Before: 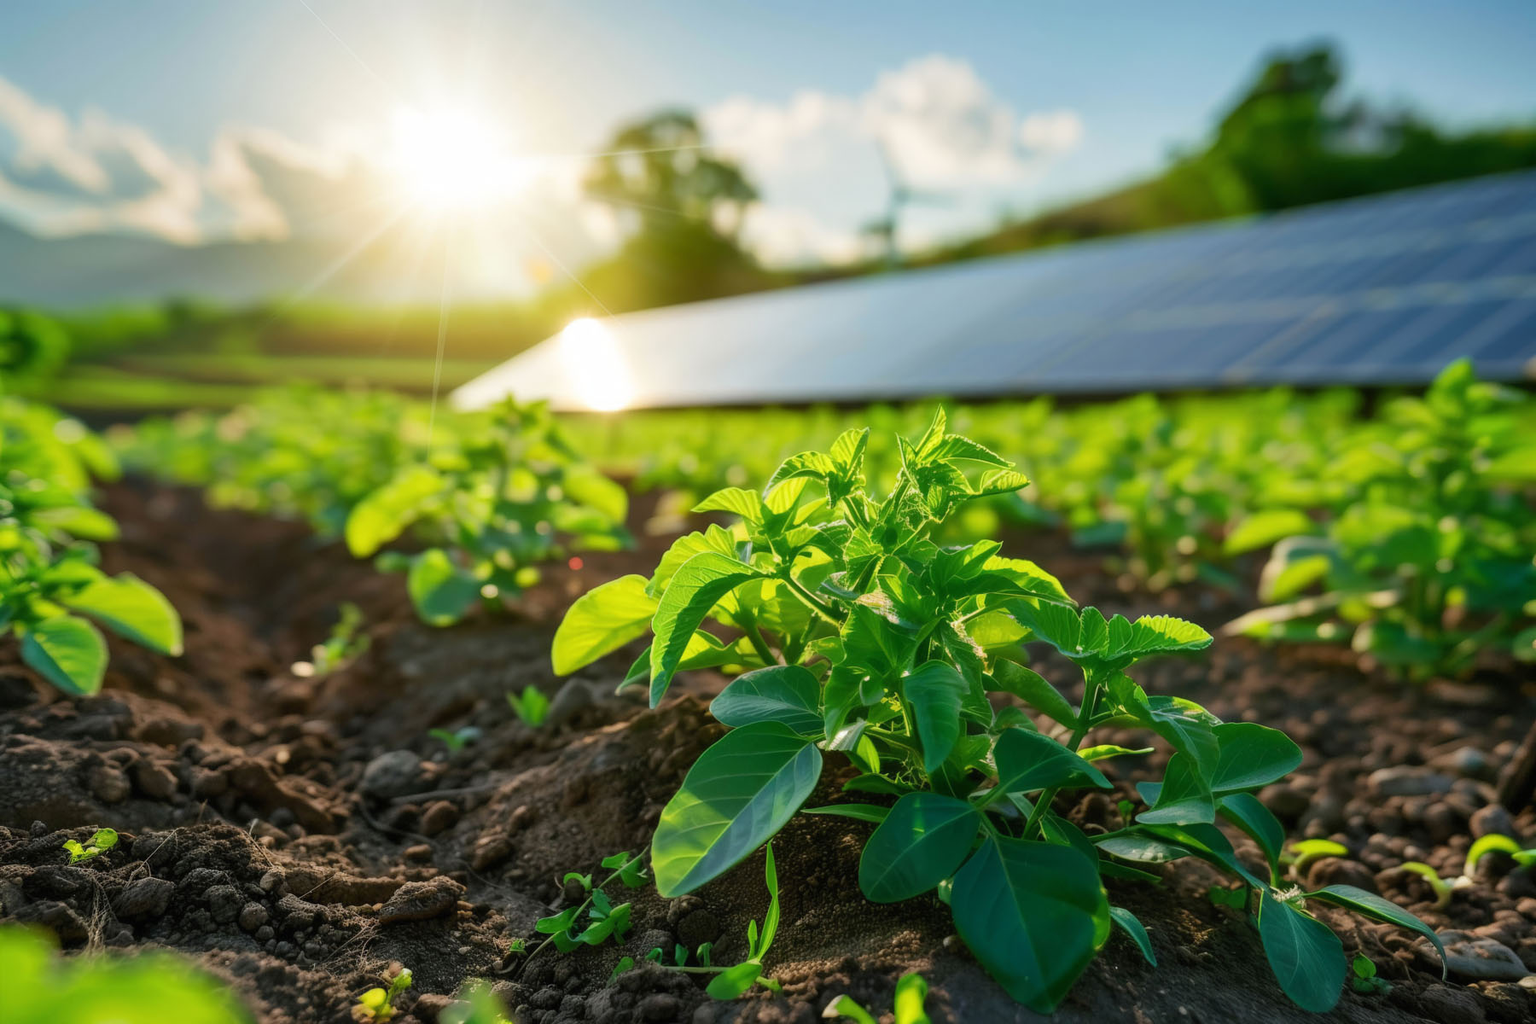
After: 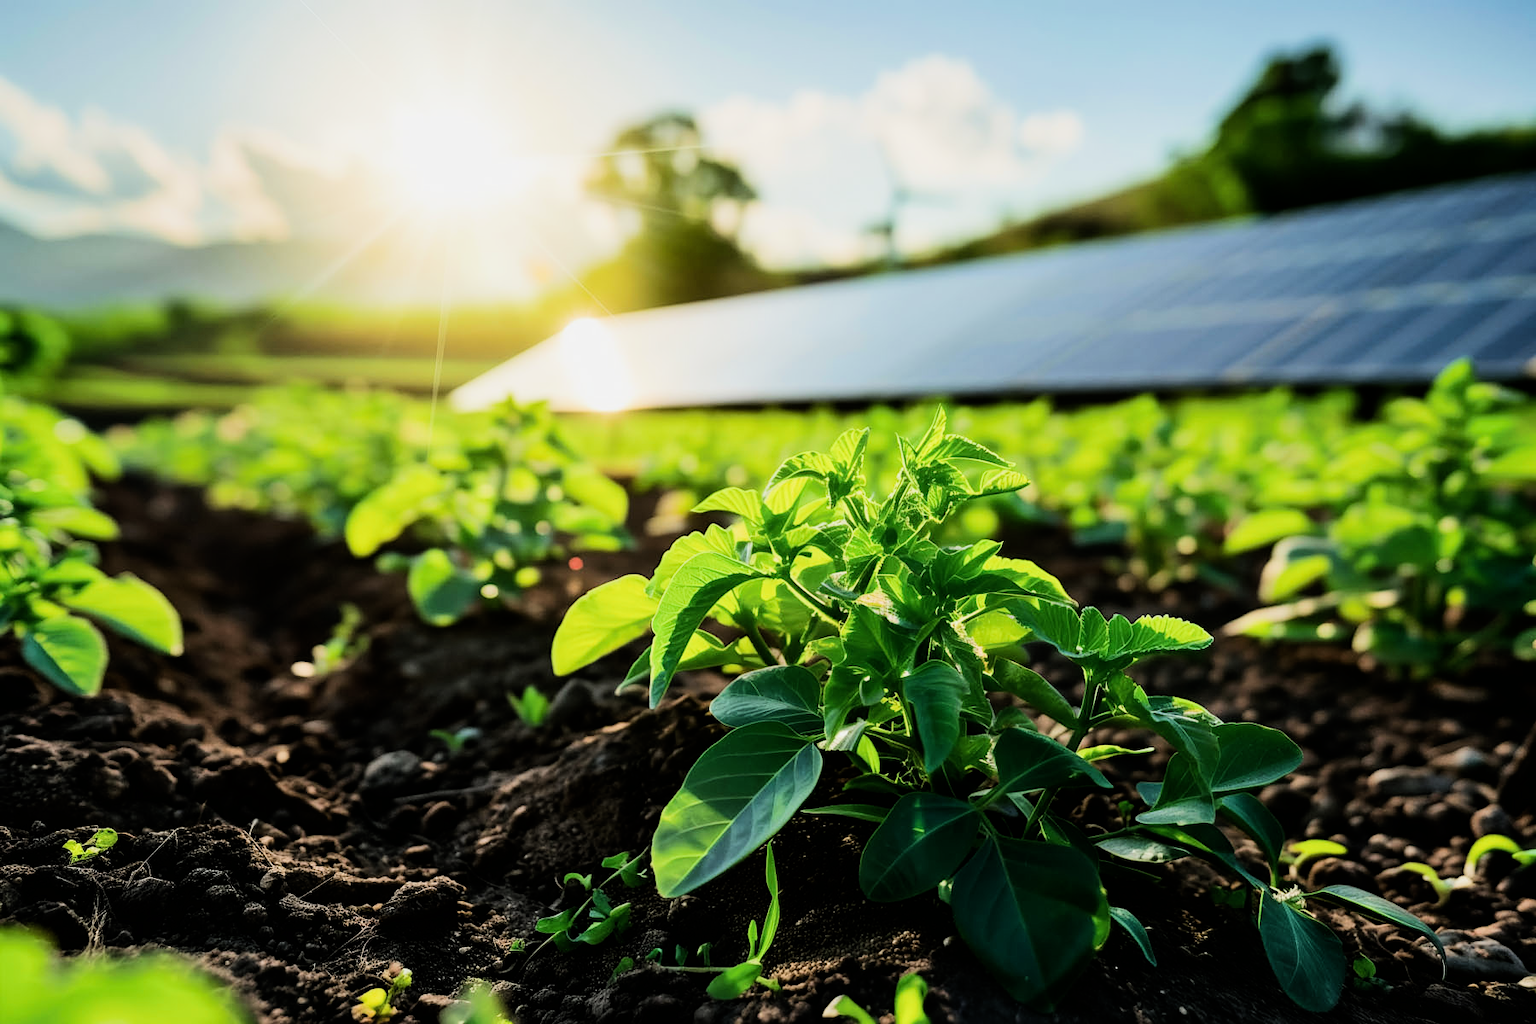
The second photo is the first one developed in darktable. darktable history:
sharpen: amount 0.21
filmic rgb: black relative exposure -7.49 EV, white relative exposure 5 EV, hardness 3.32, contrast 1.296
tone equalizer: -8 EV -0.715 EV, -7 EV -0.726 EV, -6 EV -0.573 EV, -5 EV -0.421 EV, -3 EV 0.369 EV, -2 EV 0.6 EV, -1 EV 0.681 EV, +0 EV 0.77 EV, edges refinement/feathering 500, mask exposure compensation -1.57 EV, preserve details no
